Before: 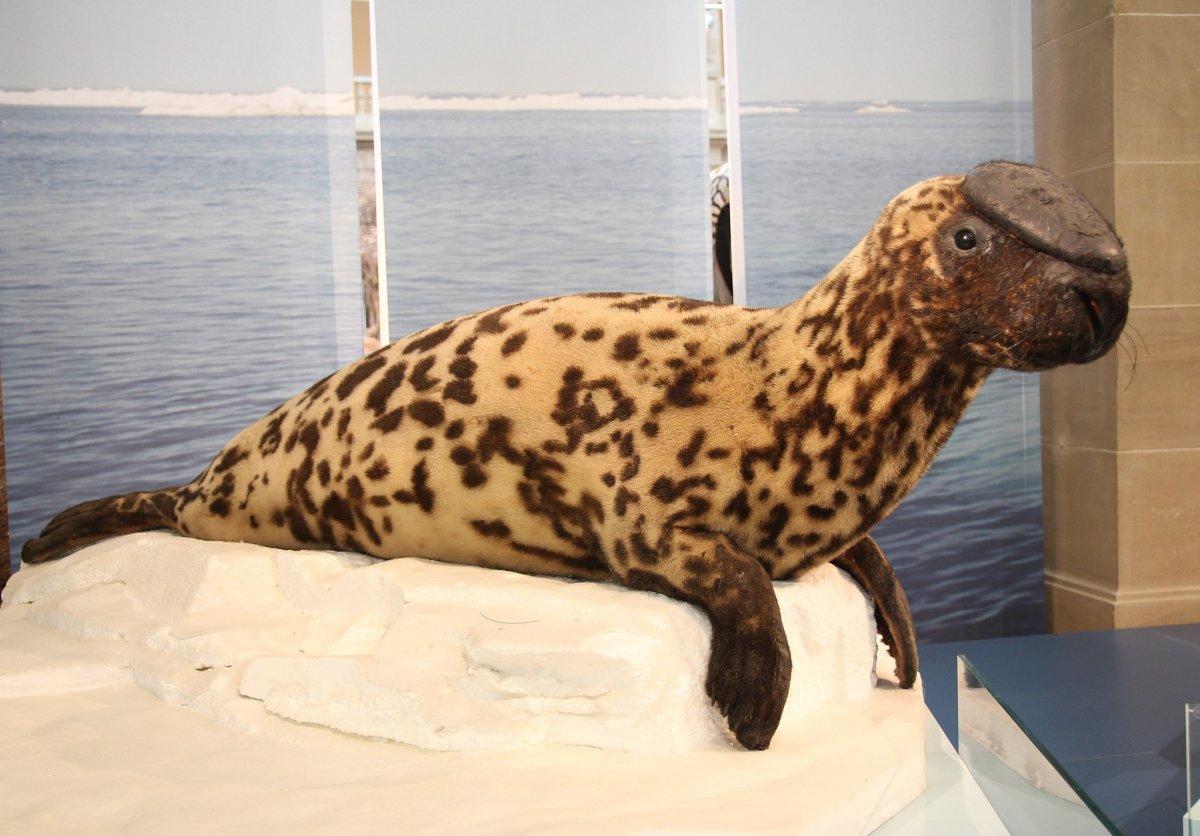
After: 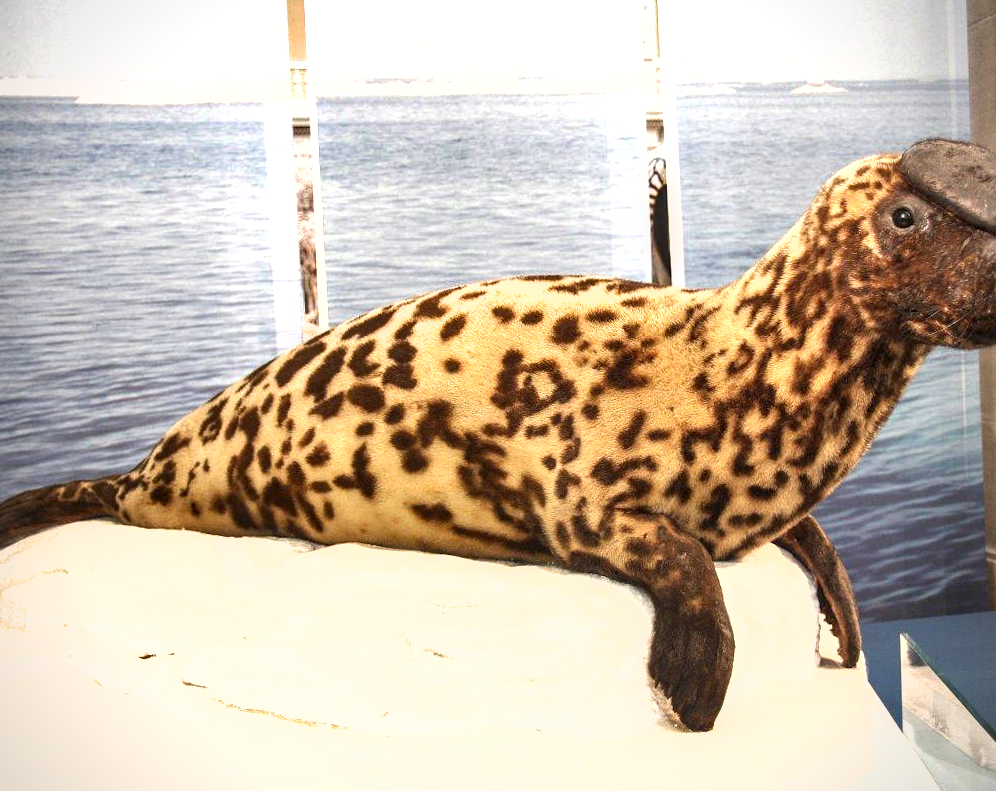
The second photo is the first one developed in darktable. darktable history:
crop and rotate: angle 0.714°, left 4.209%, top 1.186%, right 11.275%, bottom 2.396%
exposure: exposure 0.6 EV, compensate highlight preservation false
shadows and highlights: shadows 58.51, soften with gaussian
contrast equalizer: octaves 7, y [[0.6 ×6], [0.55 ×6], [0 ×6], [0 ×6], [0 ×6]], mix 0.148
levels: levels [0, 0.48, 0.961]
local contrast: on, module defaults
vignetting: fall-off start 91.34%, brightness -0.408, saturation -0.292
